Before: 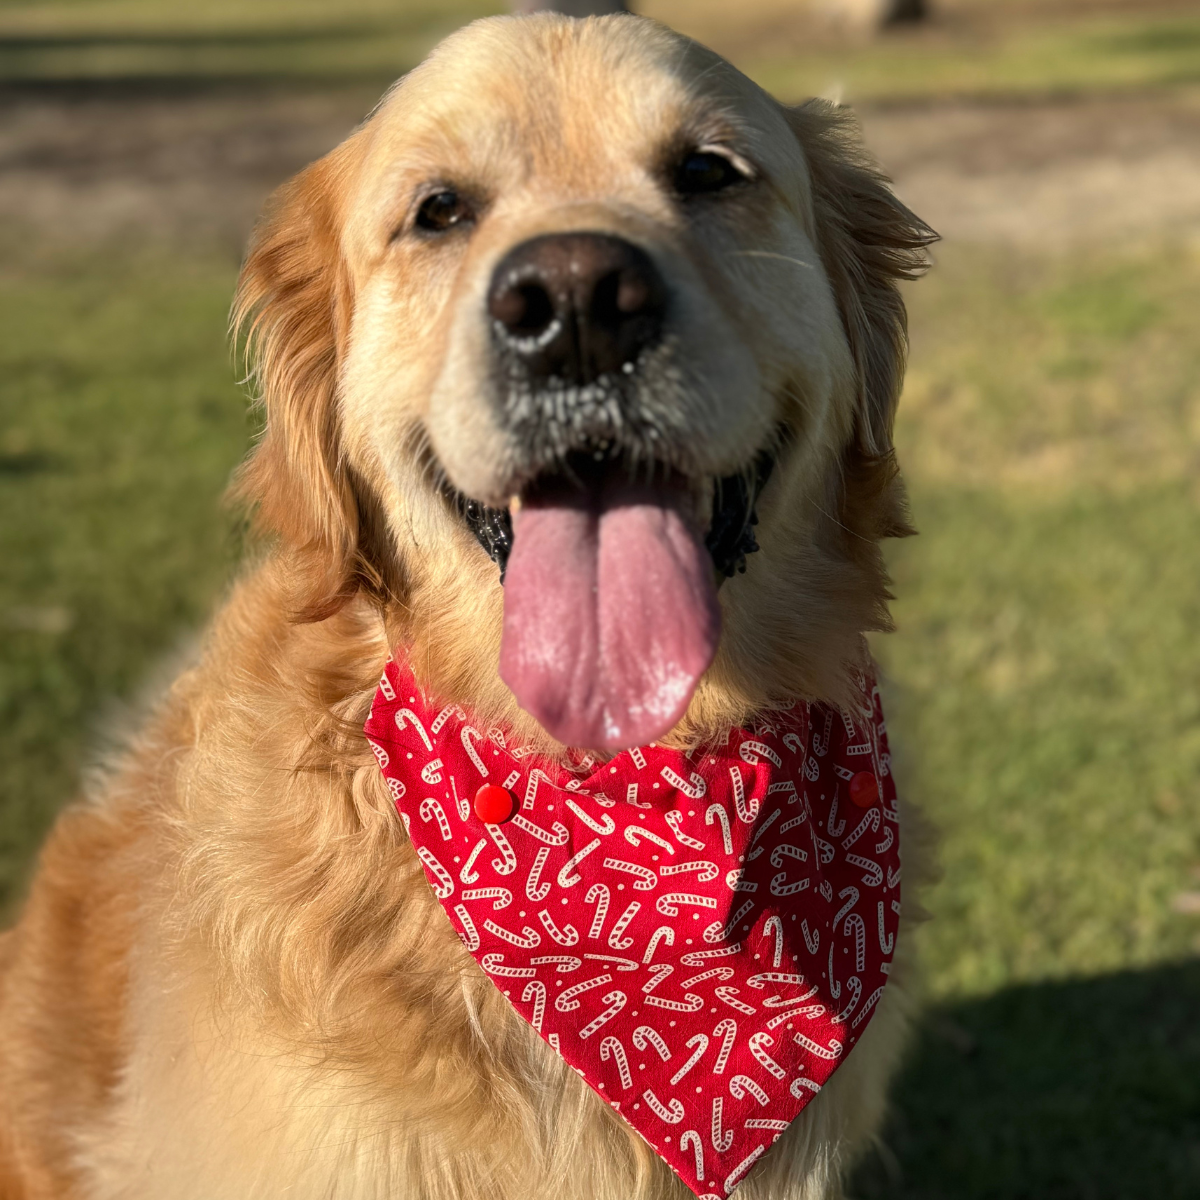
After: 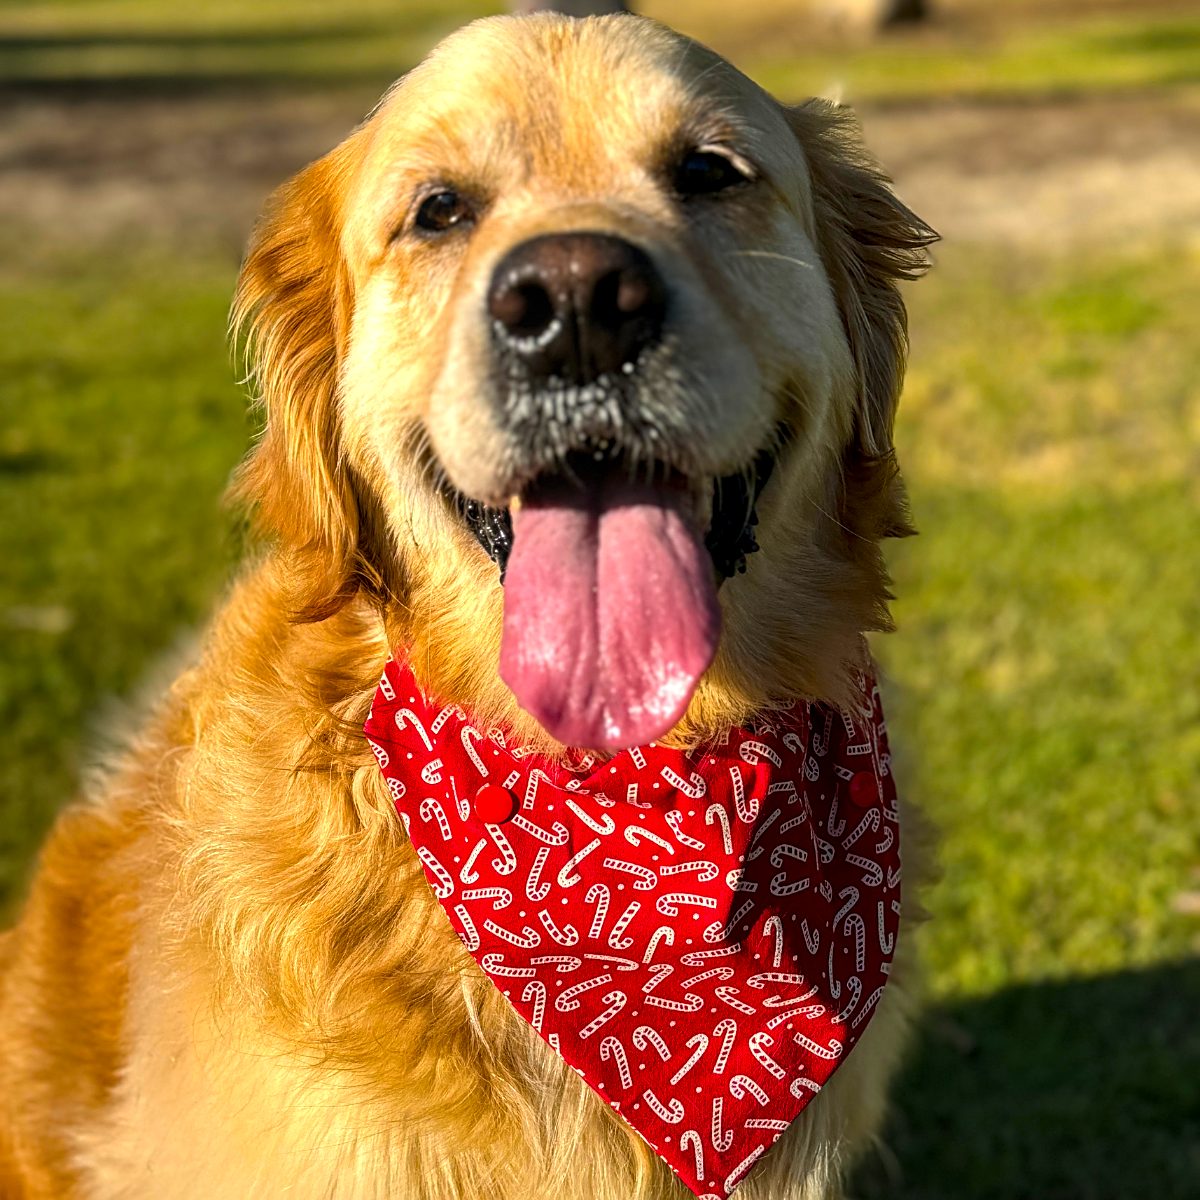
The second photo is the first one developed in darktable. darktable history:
sharpen: on, module defaults
tone equalizer: on, module defaults
color balance rgb: linear chroma grading › global chroma 9.137%, perceptual saturation grading › global saturation 30.717%, perceptual brilliance grading › highlights 7.825%, perceptual brilliance grading › mid-tones 3.357%, perceptual brilliance grading › shadows 1.731%
local contrast: on, module defaults
